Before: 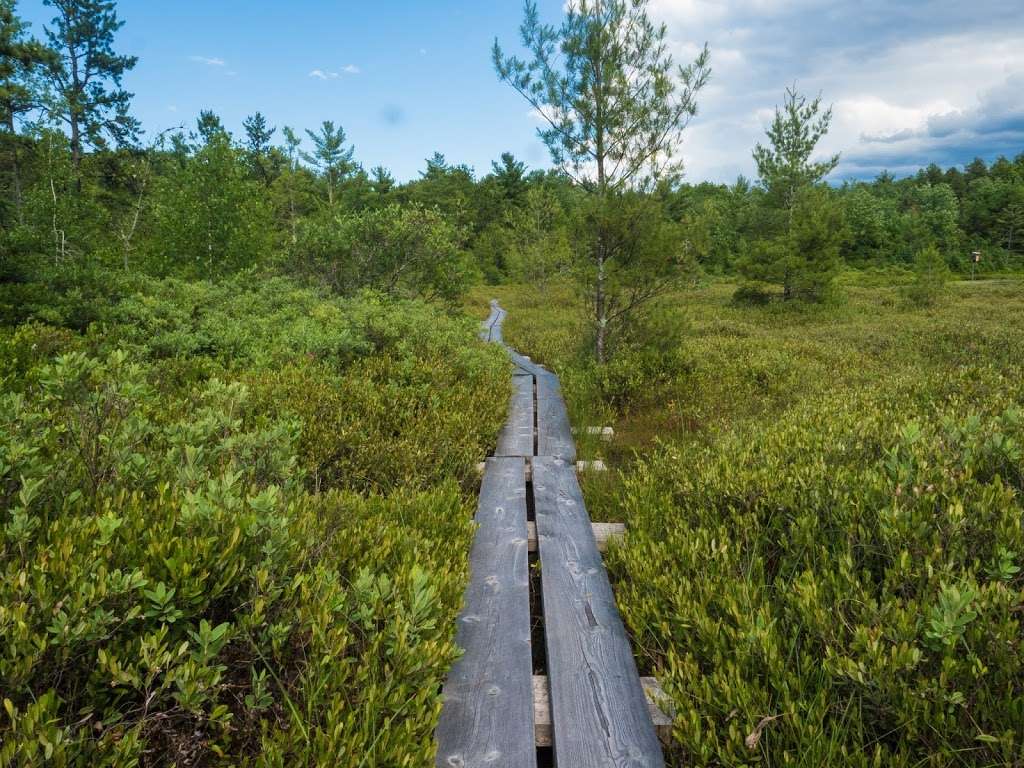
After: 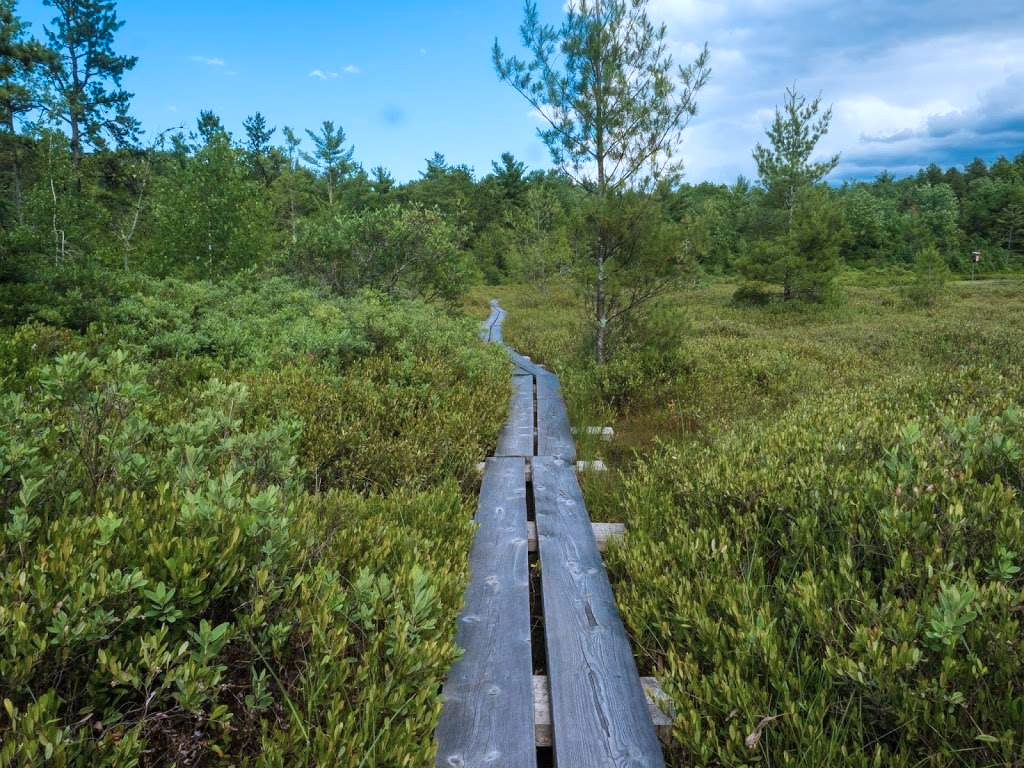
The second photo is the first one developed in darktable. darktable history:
color correction: highlights a* -2.4, highlights b* -18.16
